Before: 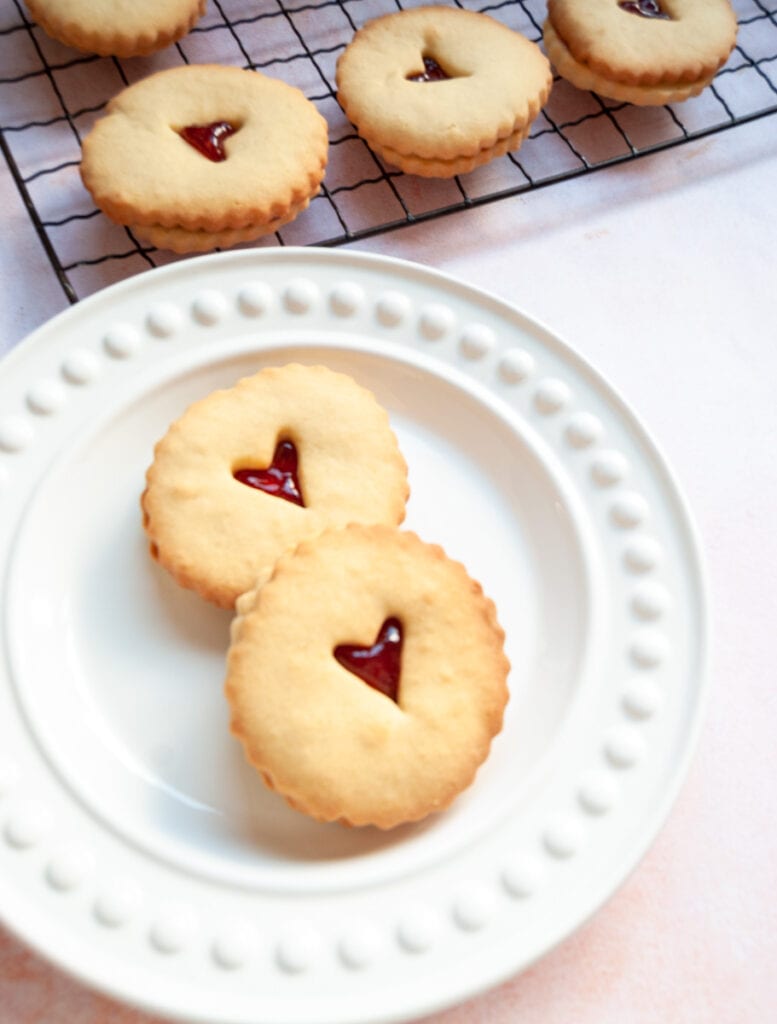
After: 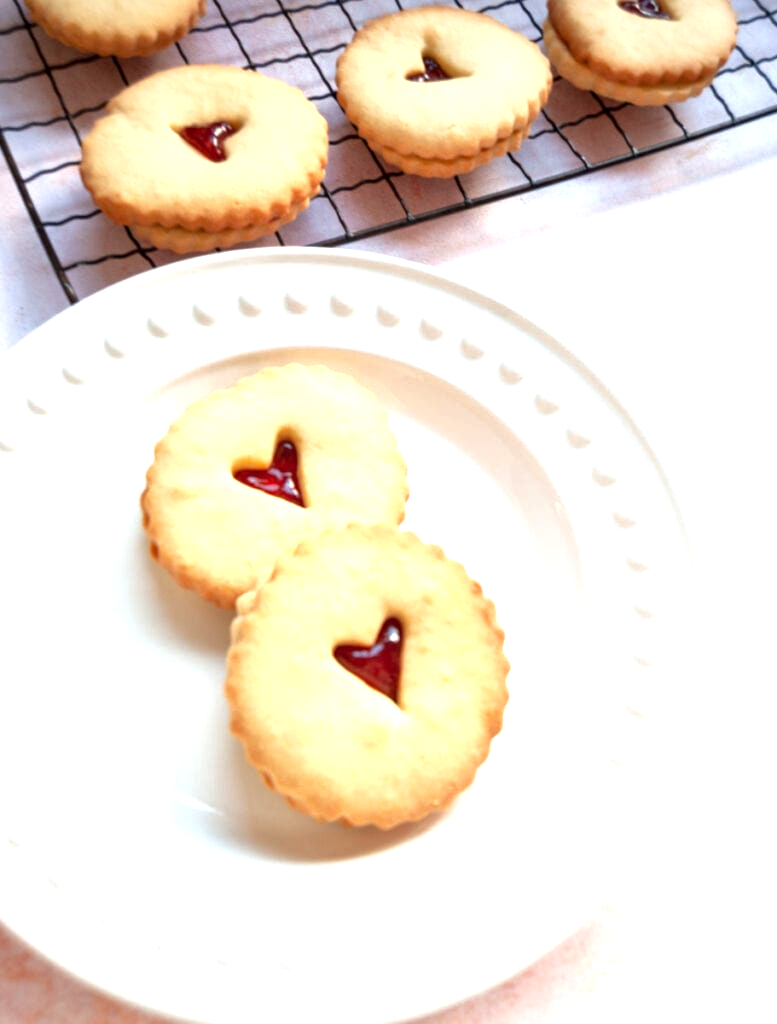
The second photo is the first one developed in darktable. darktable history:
local contrast: mode bilateral grid, contrast 21, coarseness 50, detail 141%, midtone range 0.2
tone equalizer: -7 EV 0.133 EV, edges refinement/feathering 500, mask exposure compensation -1.57 EV, preserve details no
exposure: exposure 0.602 EV, compensate highlight preservation false
